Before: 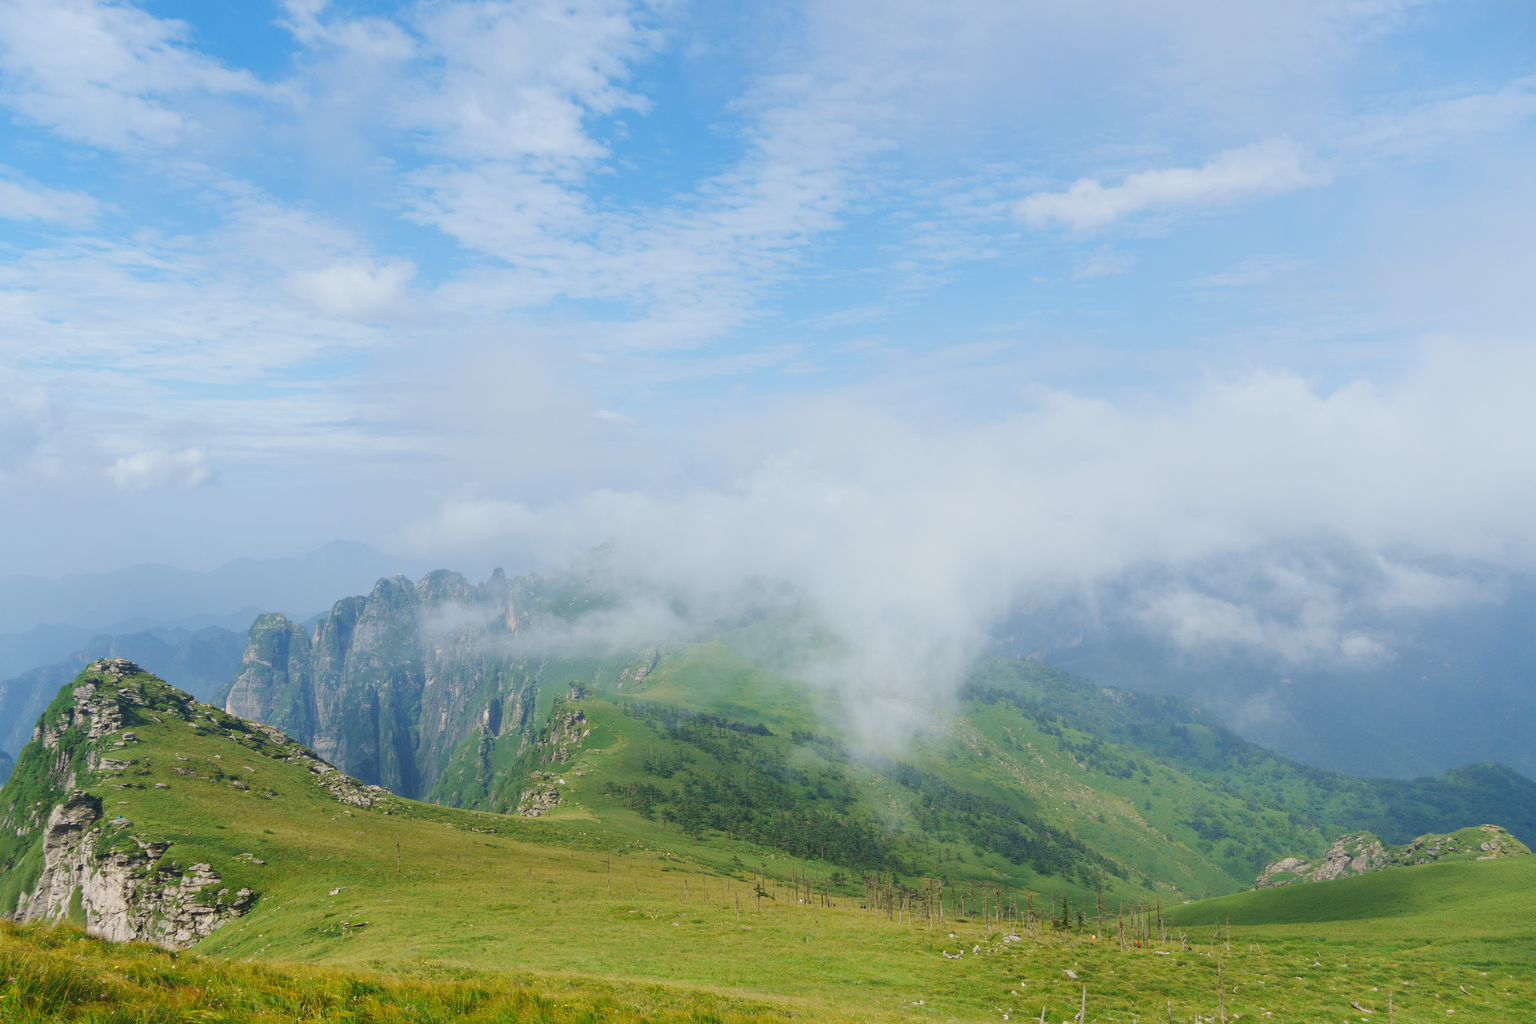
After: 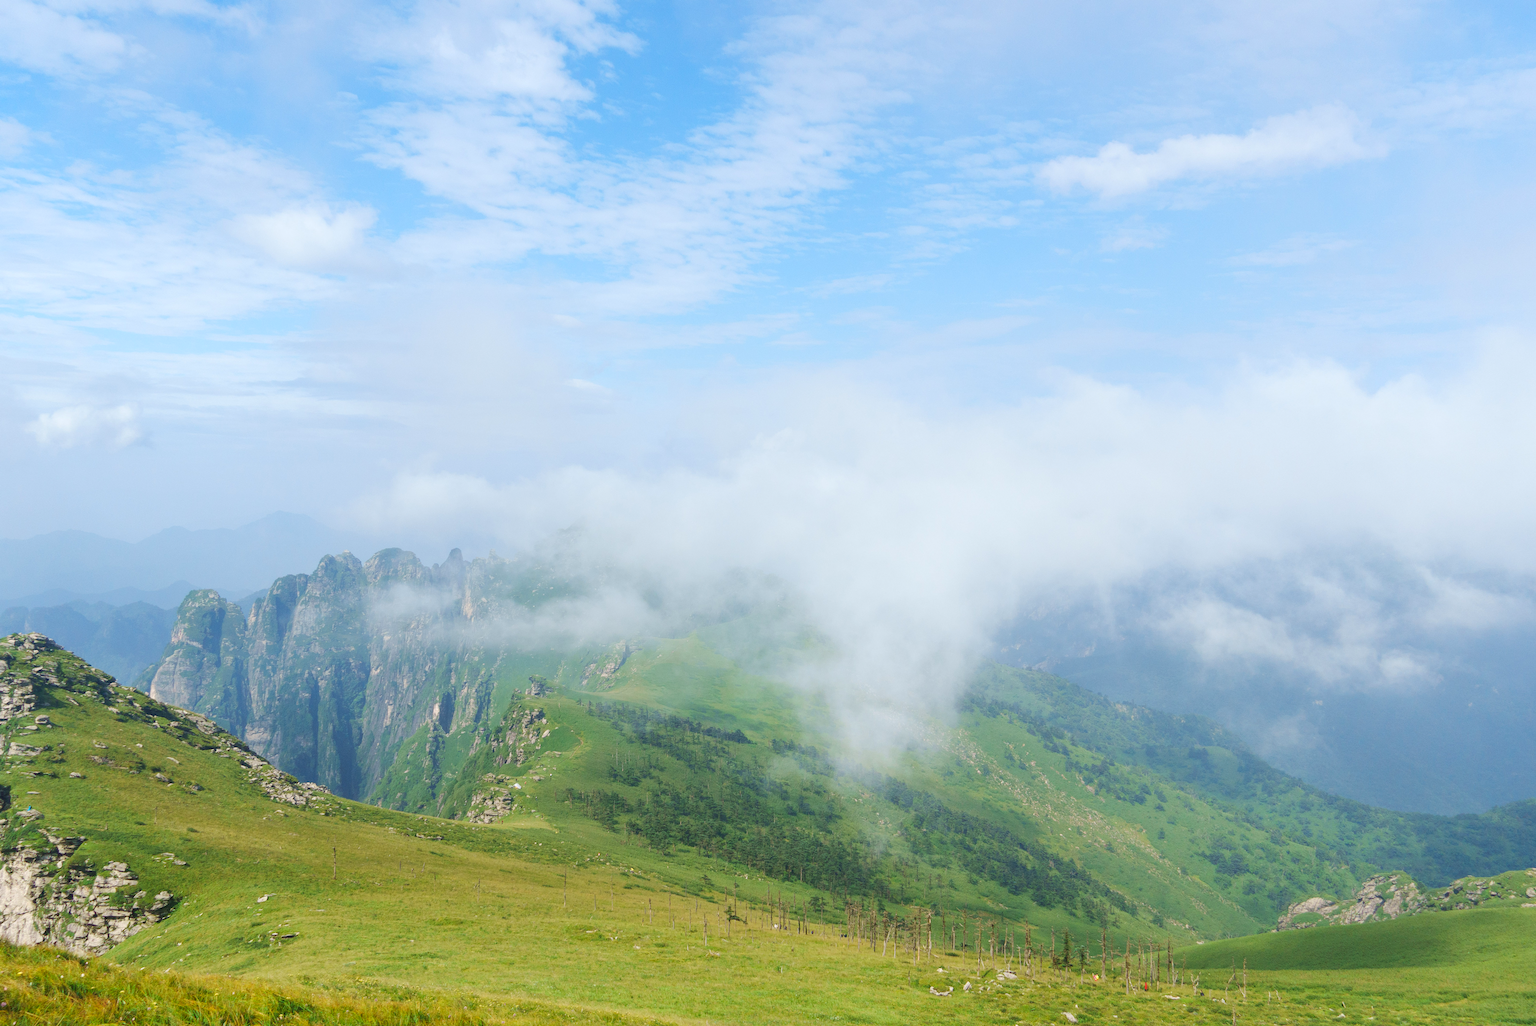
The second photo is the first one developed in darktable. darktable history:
exposure: black level correction 0.001, exposure 0.016 EV, compensate exposure bias true, compensate highlight preservation false
crop and rotate: angle -1.98°, left 3.154%, top 3.718%, right 1.388%, bottom 0.633%
